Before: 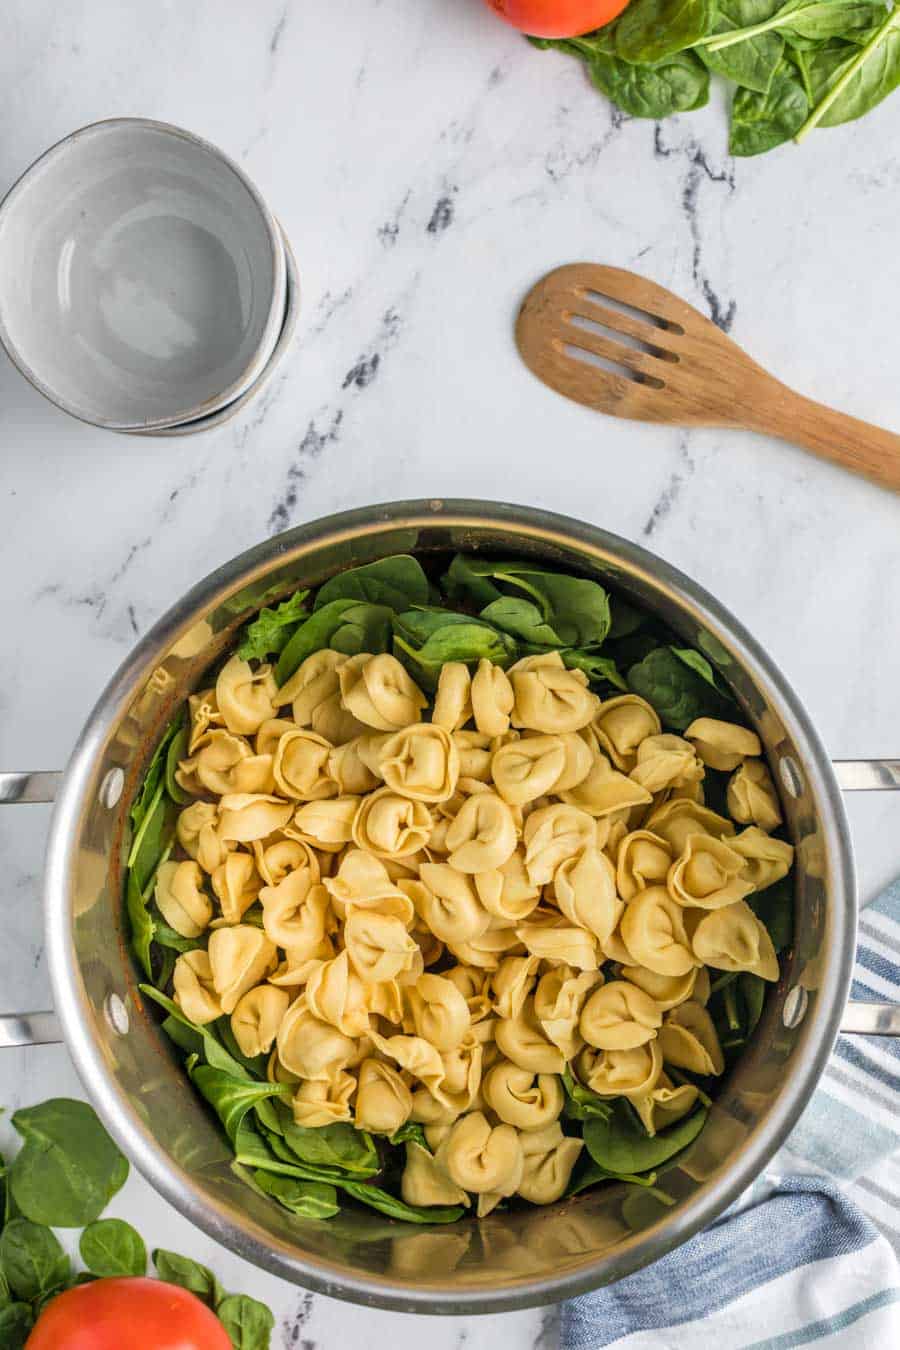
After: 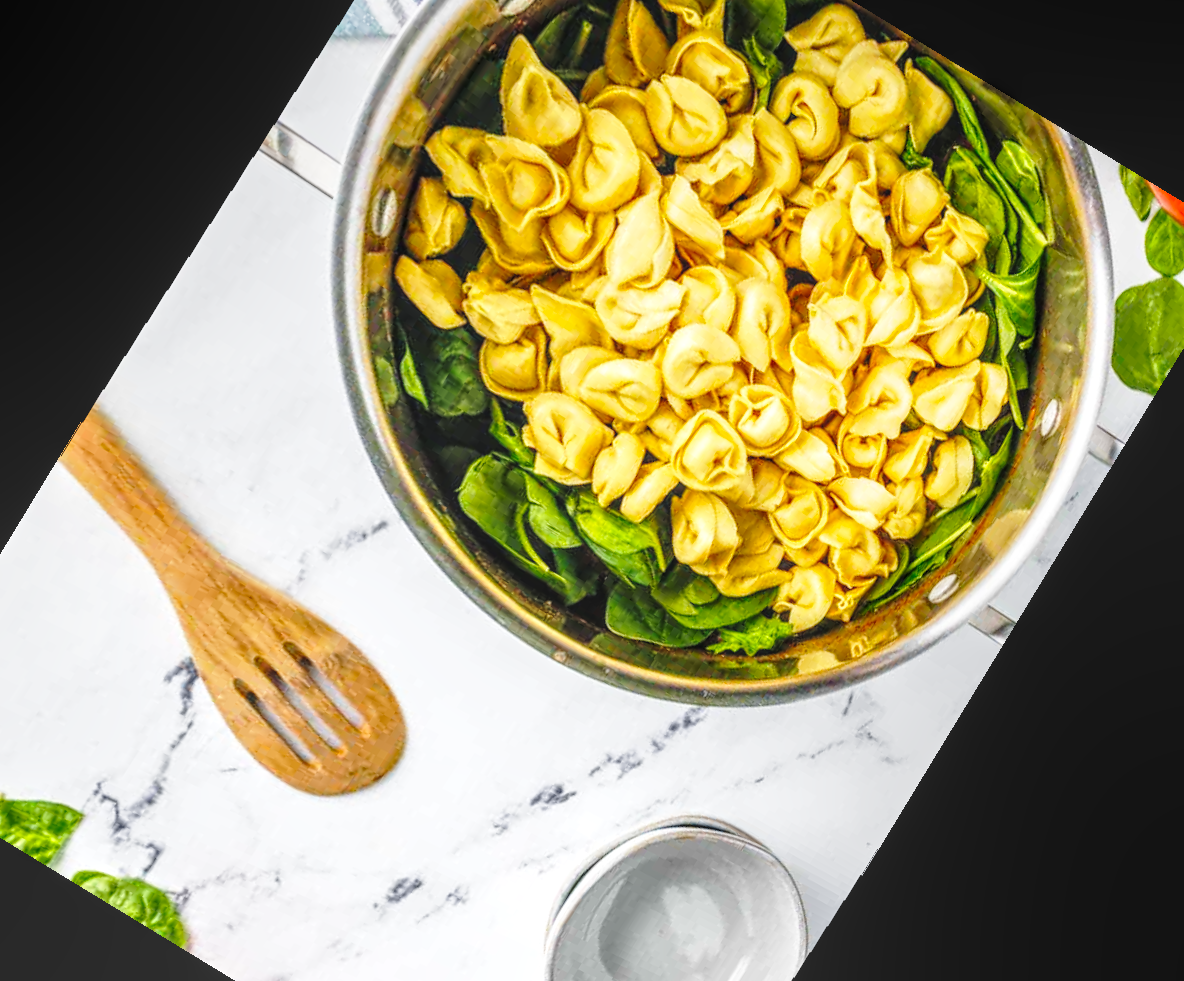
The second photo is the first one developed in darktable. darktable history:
base curve: curves: ch0 [(0, 0) (0.028, 0.03) (0.121, 0.232) (0.46, 0.748) (0.859, 0.968) (1, 1)], preserve colors none
crop and rotate: angle 148.68°, left 9.111%, top 15.603%, right 4.588%, bottom 17.041%
color balance: contrast 6.48%, output saturation 113.3%
local contrast: highlights 74%, shadows 55%, detail 176%, midtone range 0.207
rotate and perspective: rotation 1.69°, lens shift (vertical) -0.023, lens shift (horizontal) -0.291, crop left 0.025, crop right 0.988, crop top 0.092, crop bottom 0.842
